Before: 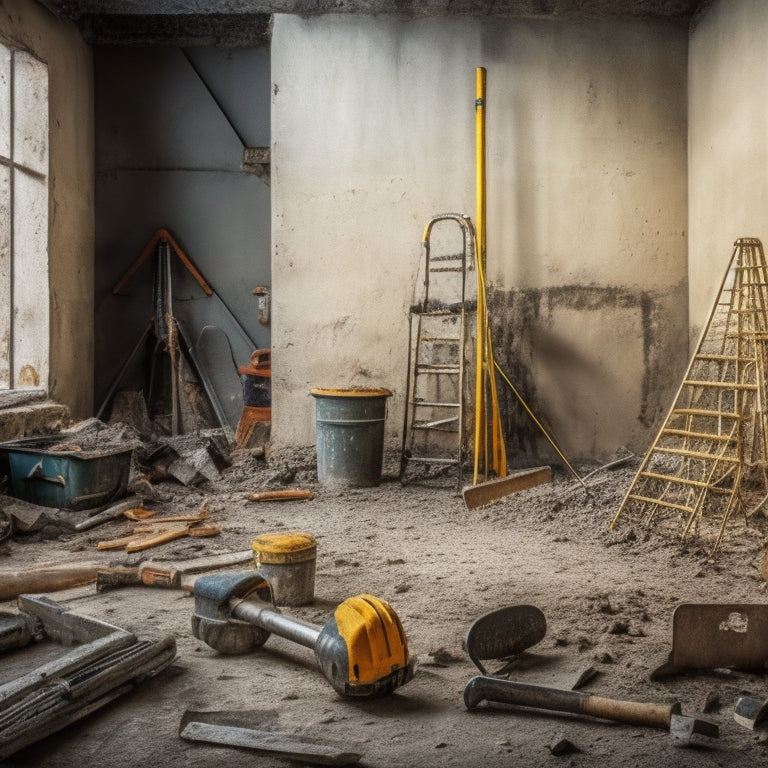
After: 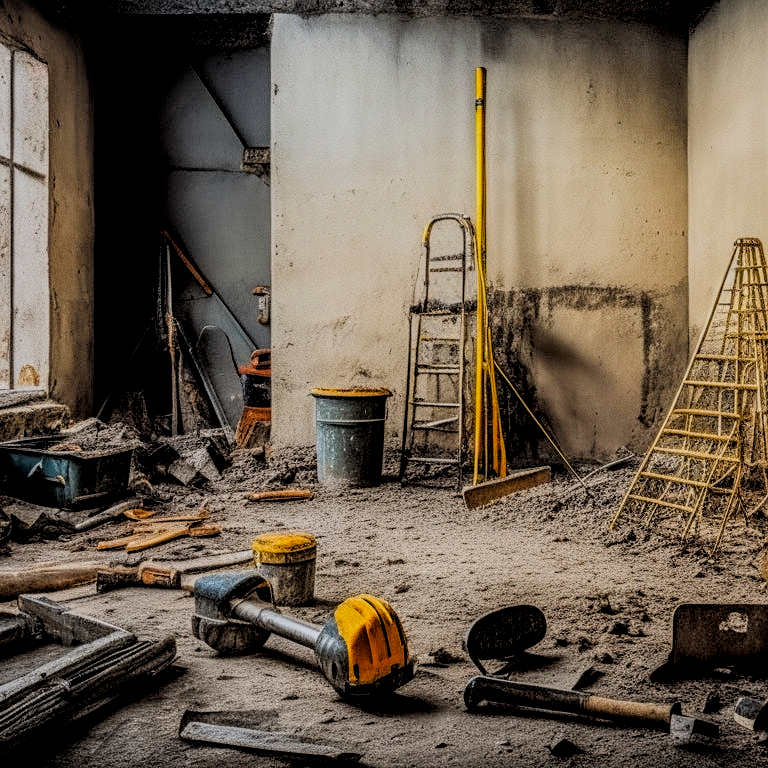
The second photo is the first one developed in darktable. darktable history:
contrast equalizer: octaves 7, y [[0.5, 0.526, 0.569, 0.649, 0.74, 0.774], [0.5, 0.5, 0.5, 0.498, 0.392, 0.079], [0.5 ×6], [0, 0.001, 0.002, 0.003, 0.005, 0.006], [0, 0.001, 0.002, 0.003, 0.005, 0.006]]
local contrast: detail 133%
color balance: lift [1, 1.001, 0.999, 1.001], gamma [1, 1.006, 1.01, 0.99], gain [1, 0.986, 0.98, 1.02], contrast 10%, contrast fulcrum 18.45%, output saturation 125%
exposure: compensate highlight preservation false
filmic rgb: black relative exposure -6 EV, white relative exposure 6 EV, threshold 6 EV, target black luminance 0%, hardness 2, latitude 16.61%, contrast 0.932, shadows ↔ highlights balance -6.27%, add noise in highlights 0, preserve chrominance luminance Y, color science v3 (2019), use custom middle-gray values true, iterations of high-quality reconstruction 0, contrast in highlights soft, enable highlight reconstruction true
